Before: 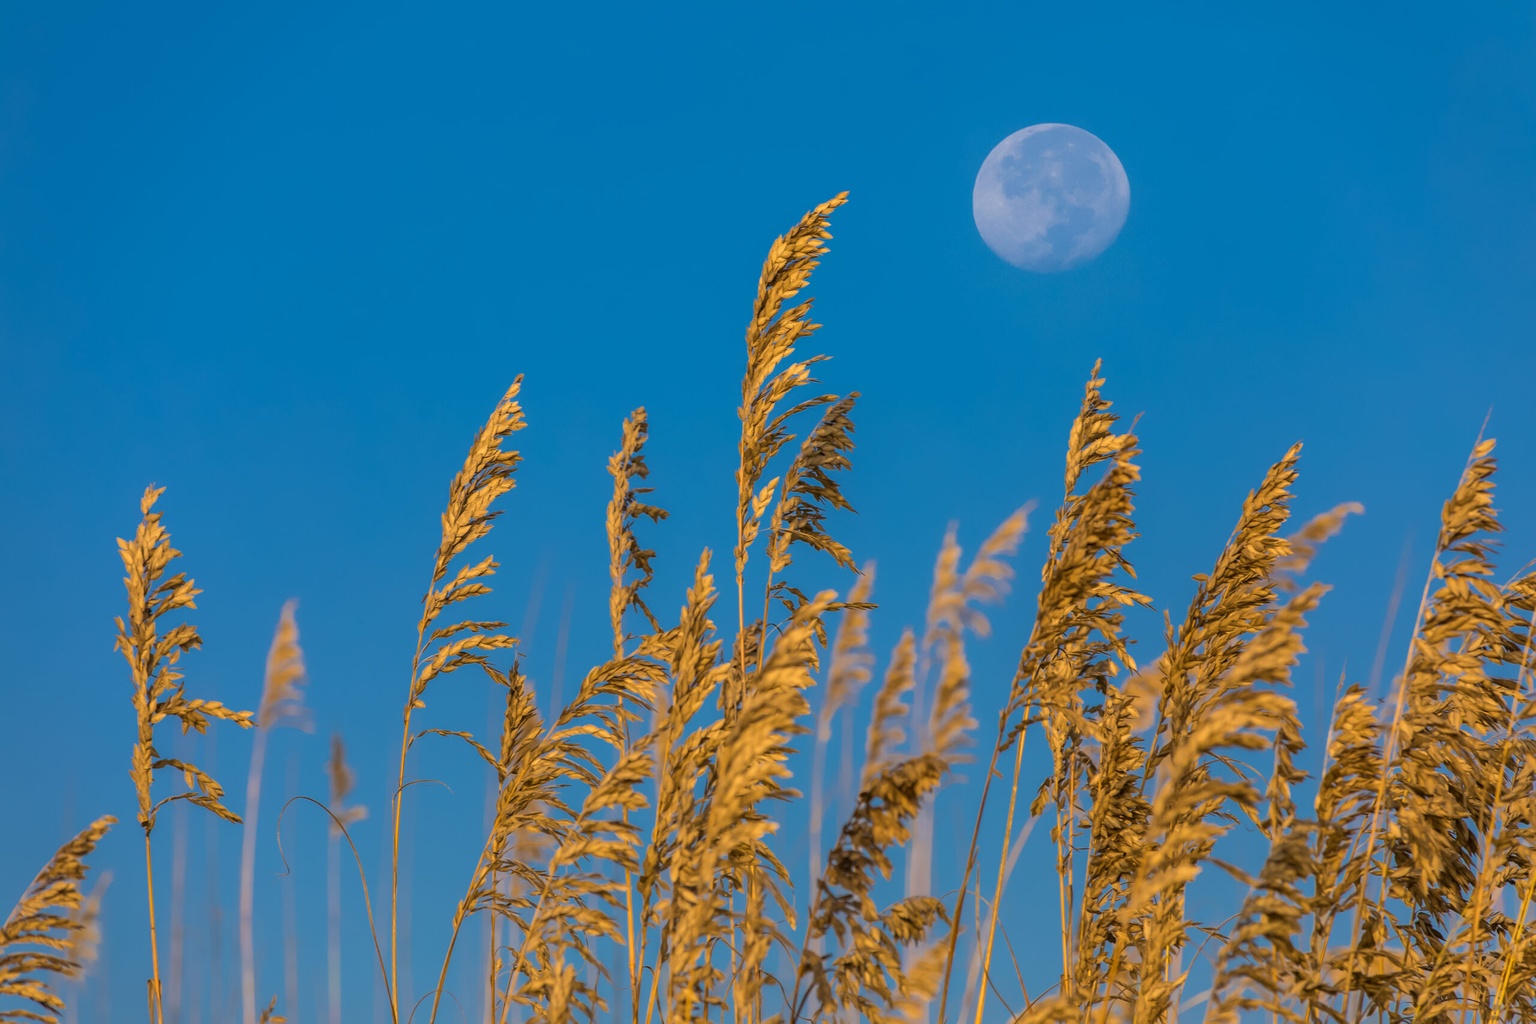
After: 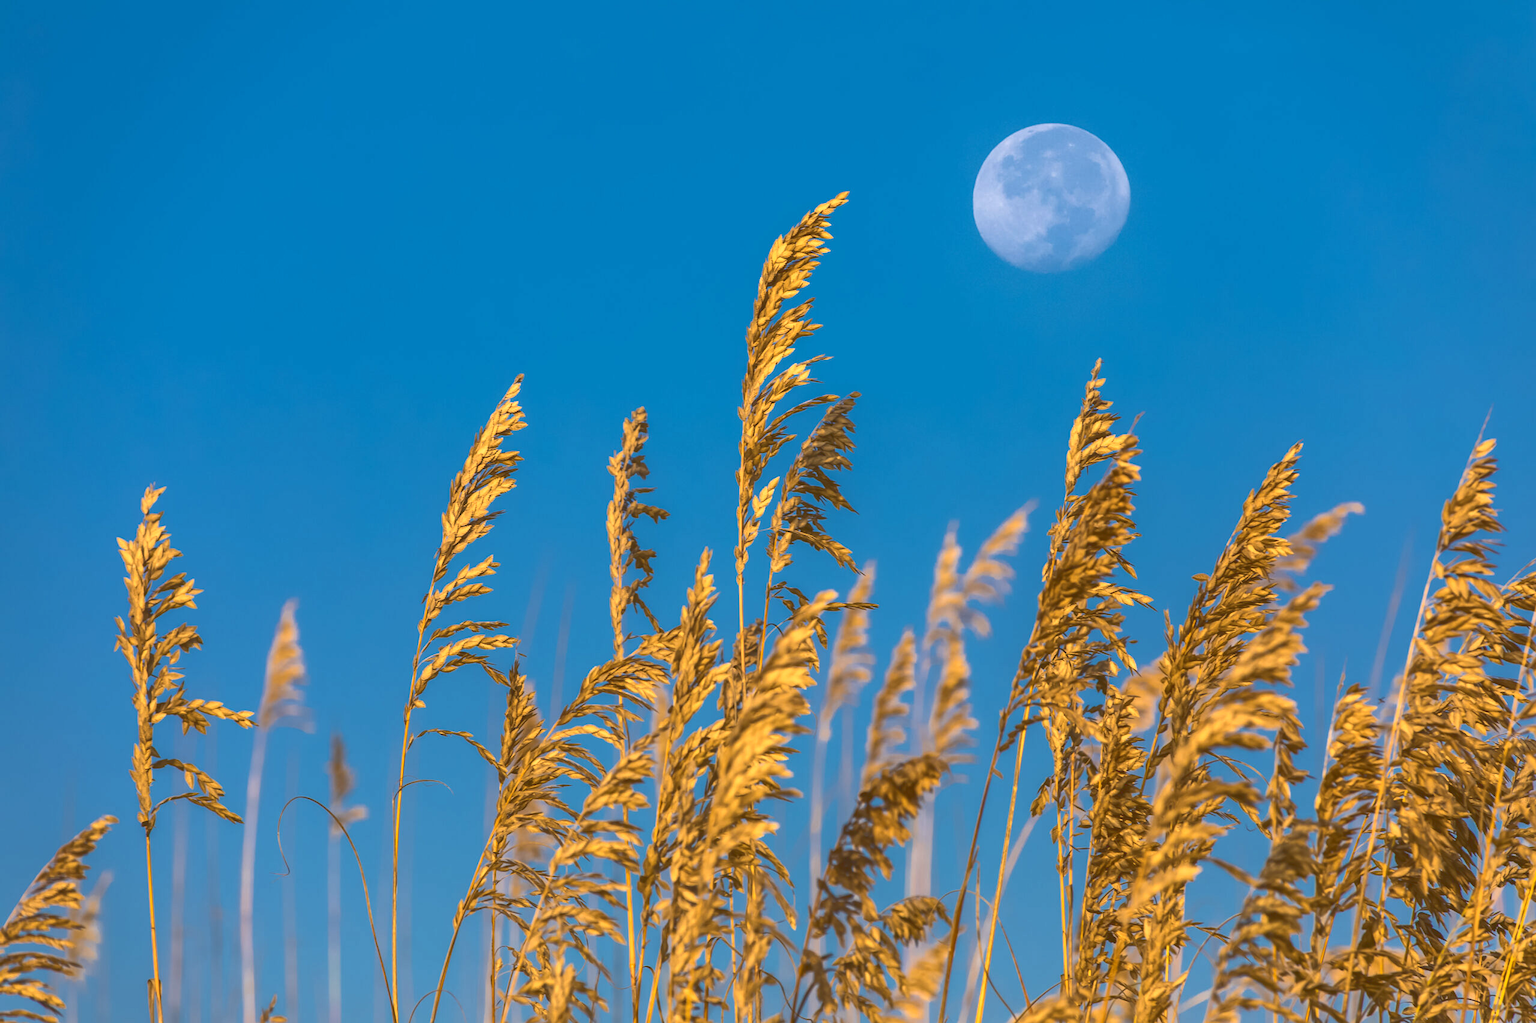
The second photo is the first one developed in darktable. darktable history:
base curve: curves: ch0 [(0, 0.036) (0.007, 0.037) (0.604, 0.887) (1, 1)]
